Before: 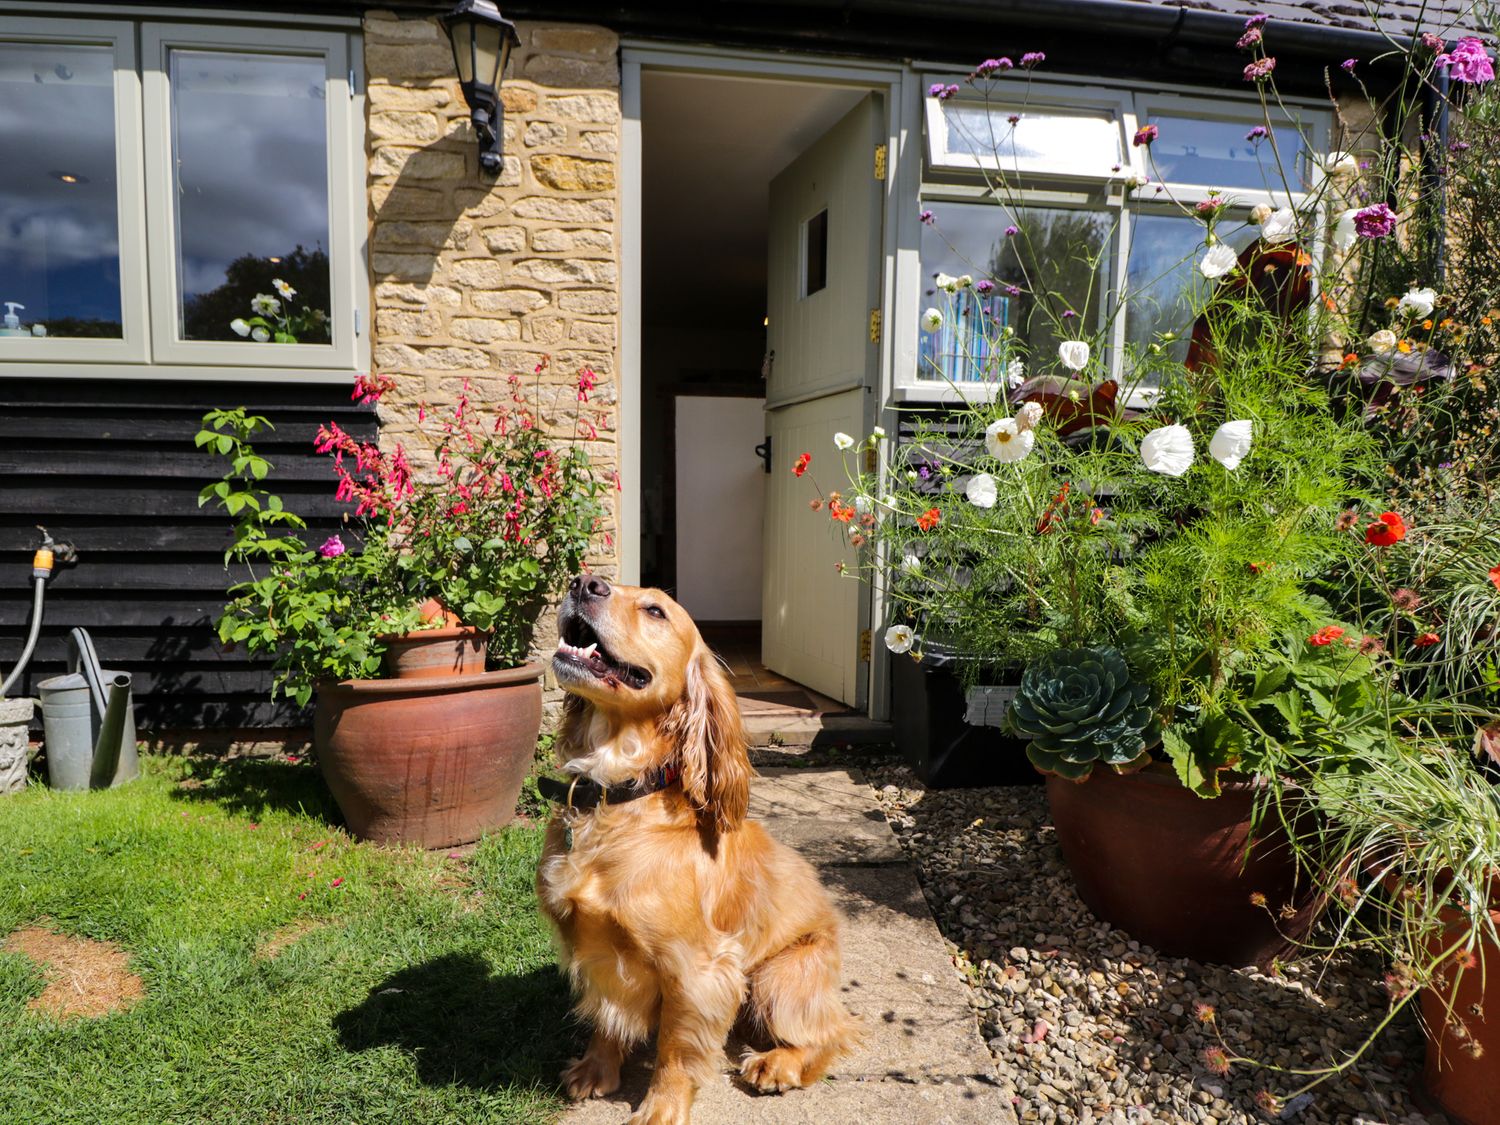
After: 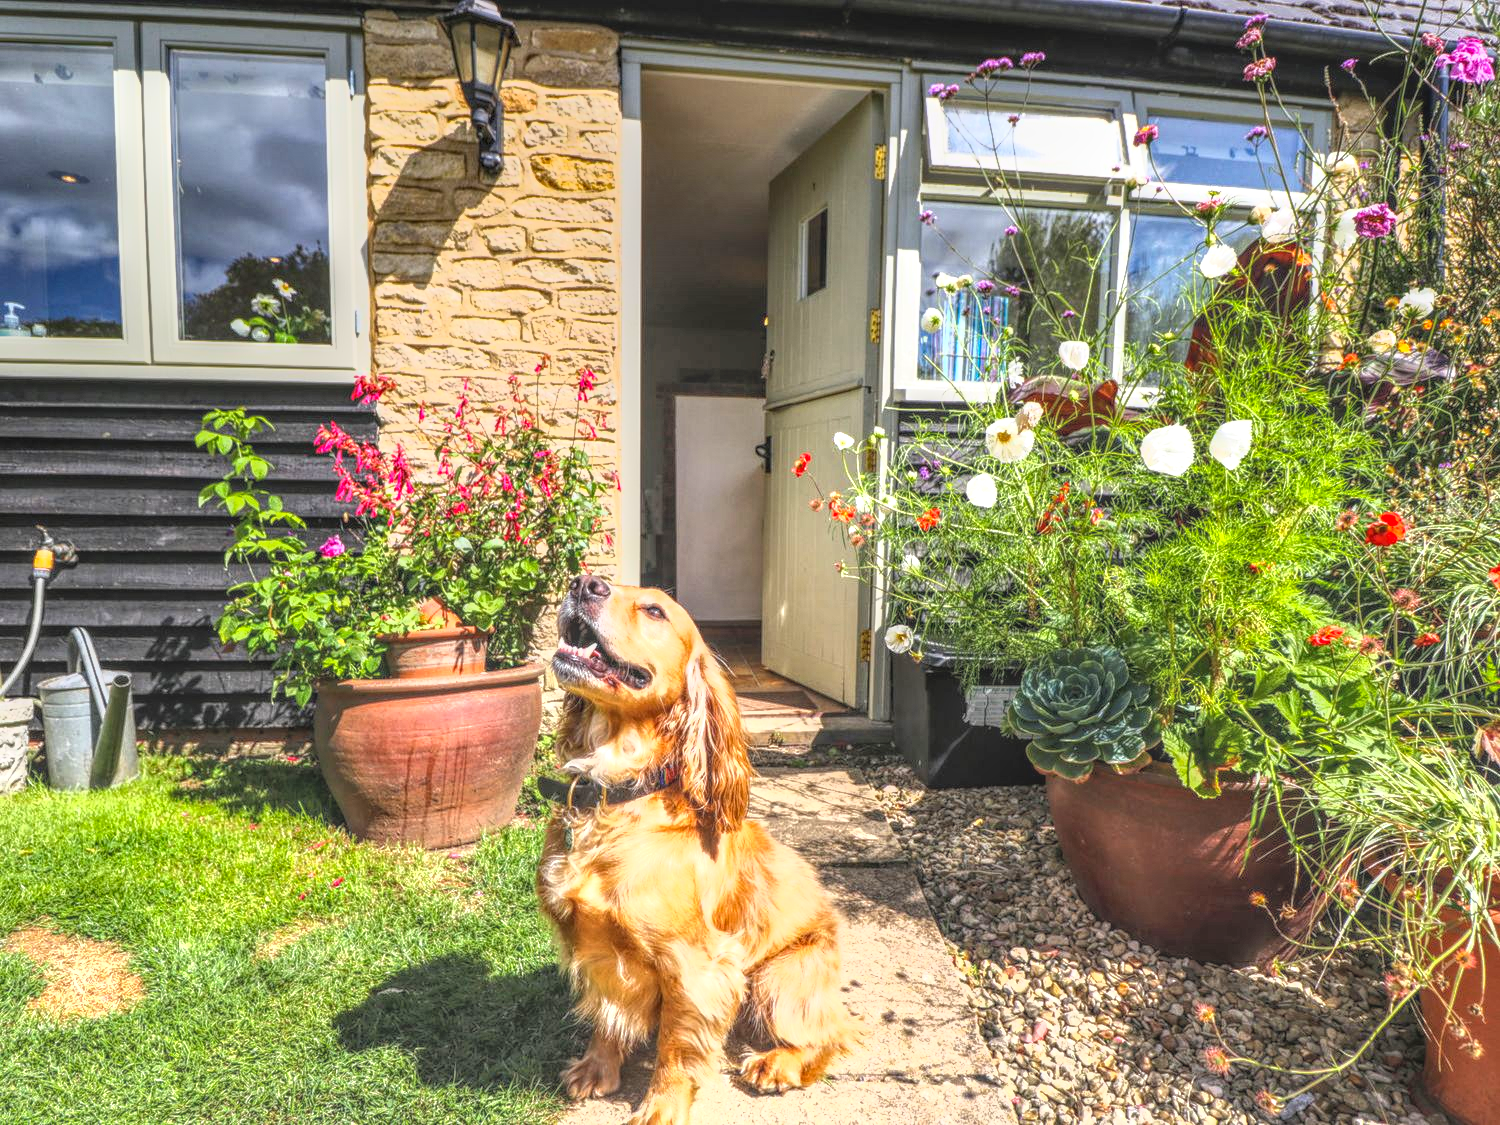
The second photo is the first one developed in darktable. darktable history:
exposure: black level correction 0, exposure 1.2 EV, compensate exposure bias true, compensate highlight preservation false
local contrast: highlights 20%, shadows 30%, detail 200%, midtone range 0.2
